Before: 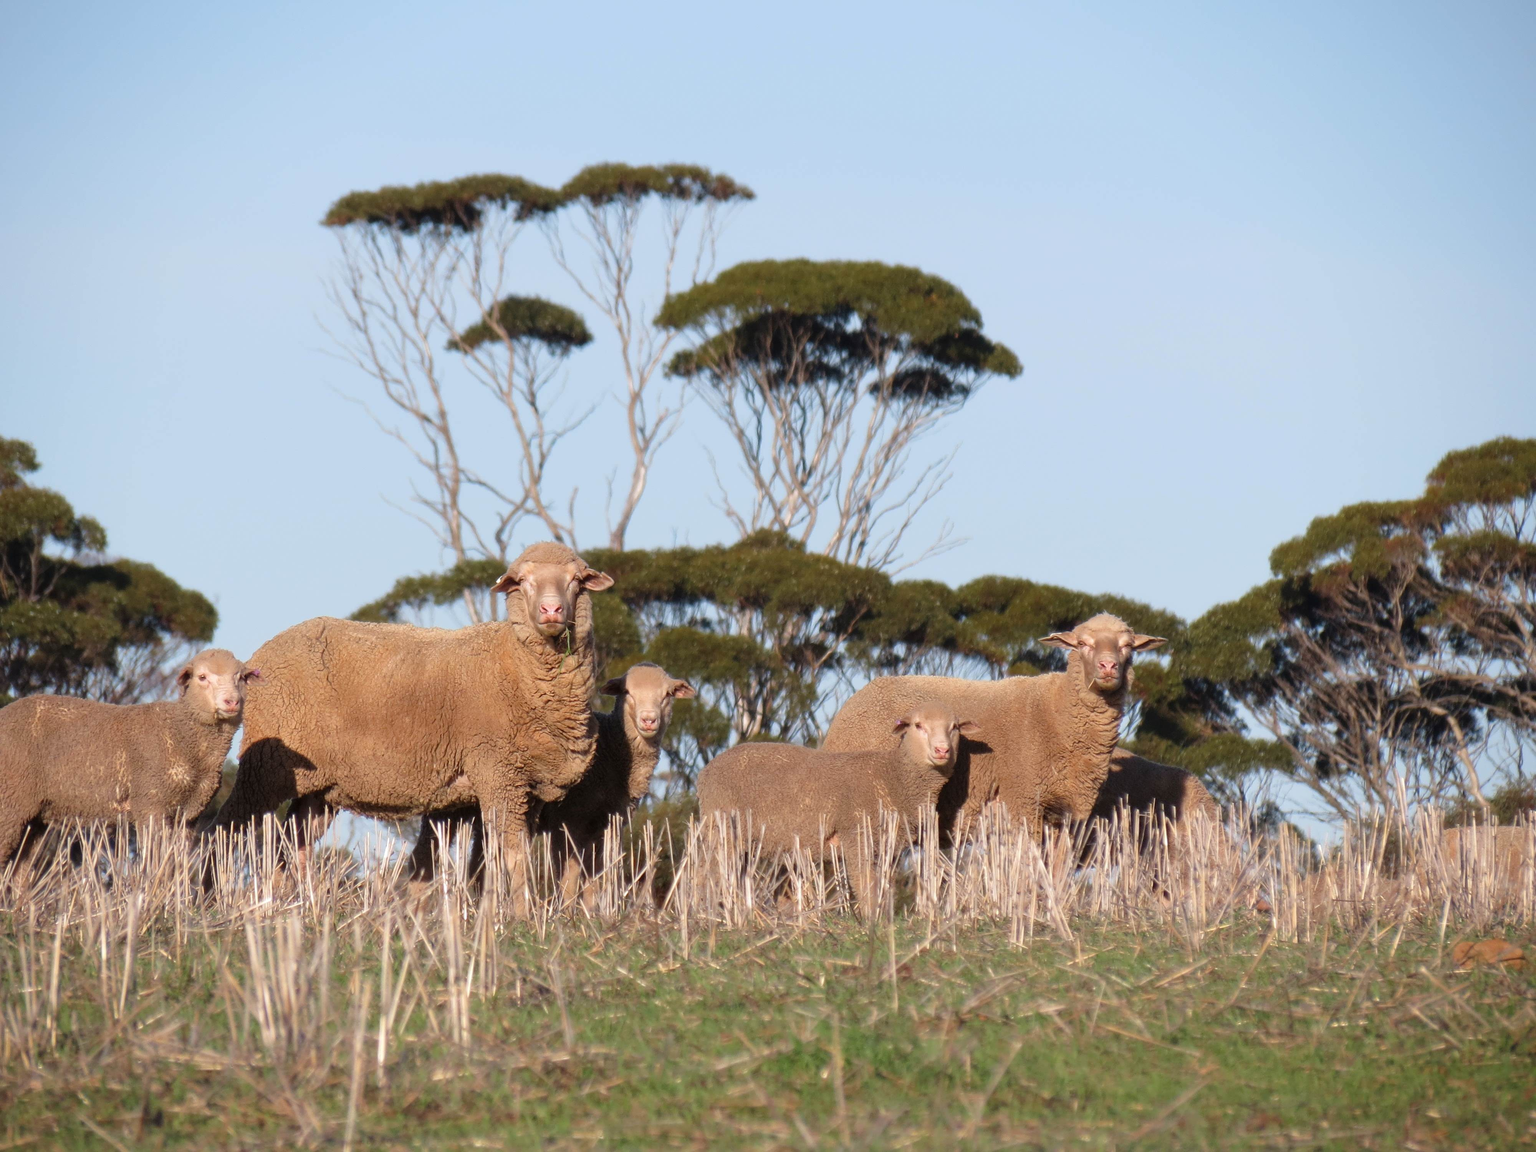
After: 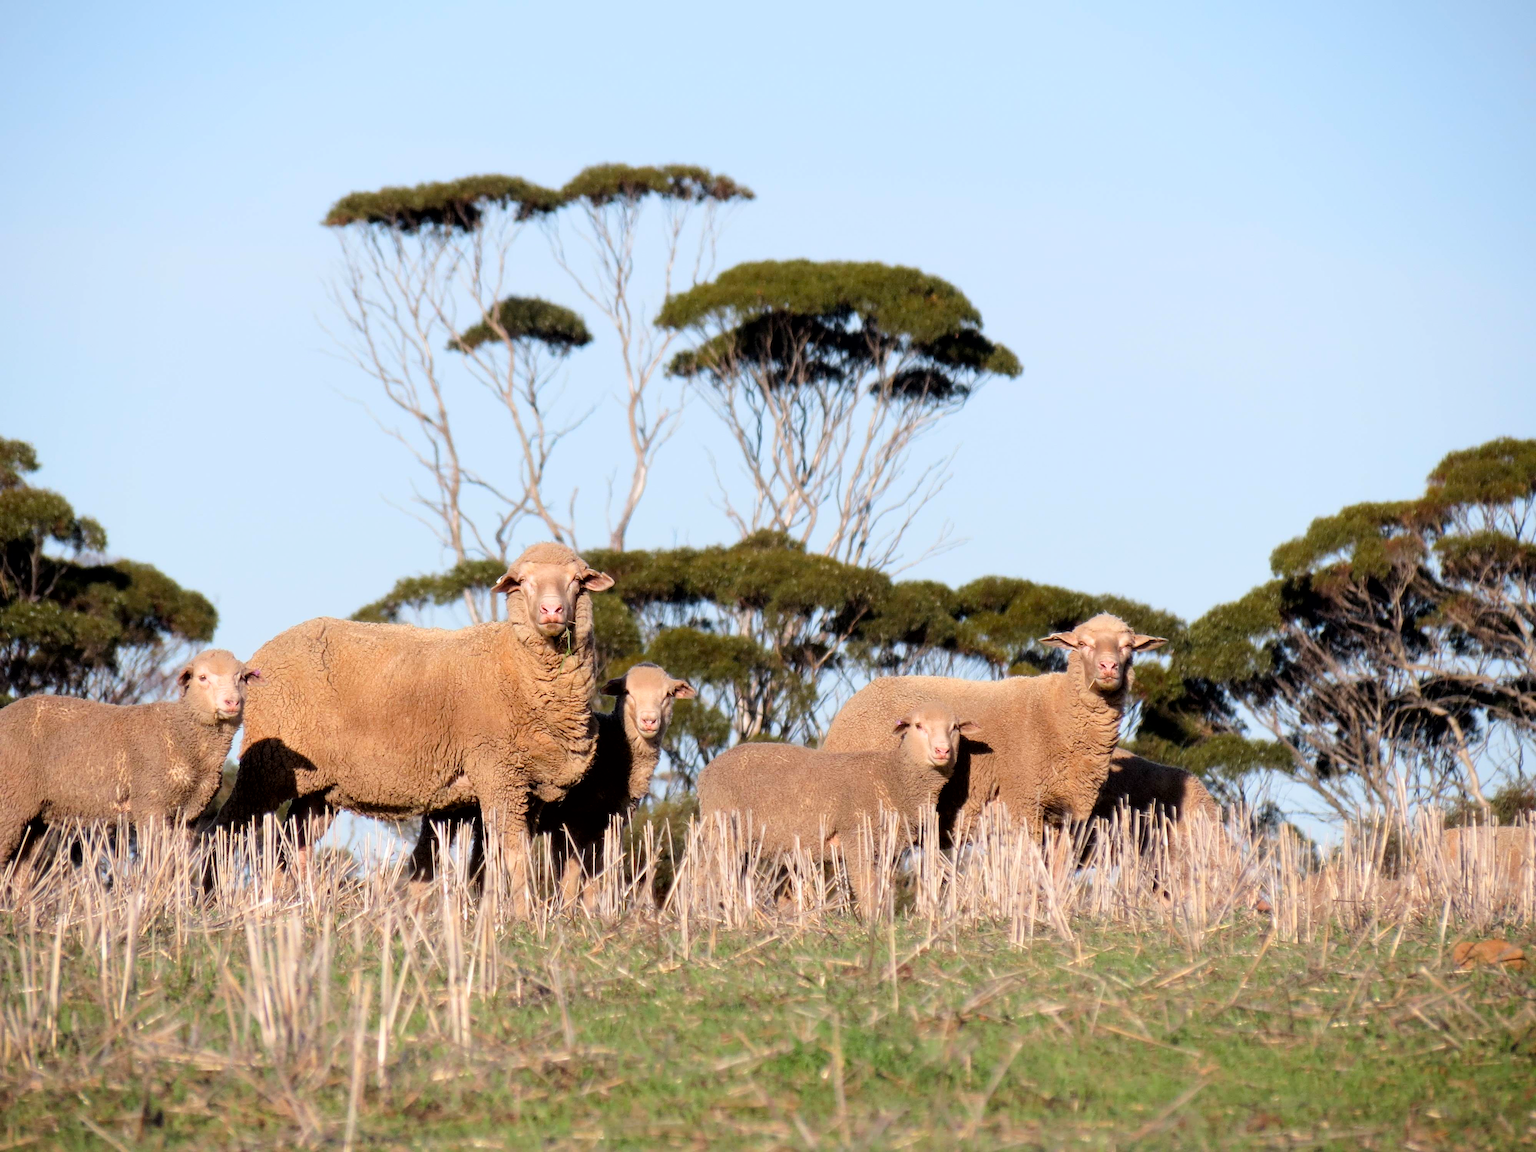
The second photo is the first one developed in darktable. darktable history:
exposure: black level correction 0.009, exposure 0.014 EV, compensate highlight preservation false
tone curve: curves: ch0 [(0, 0) (0.004, 0.001) (0.133, 0.112) (0.325, 0.362) (0.832, 0.893) (1, 1)], color space Lab, linked channels, preserve colors none
